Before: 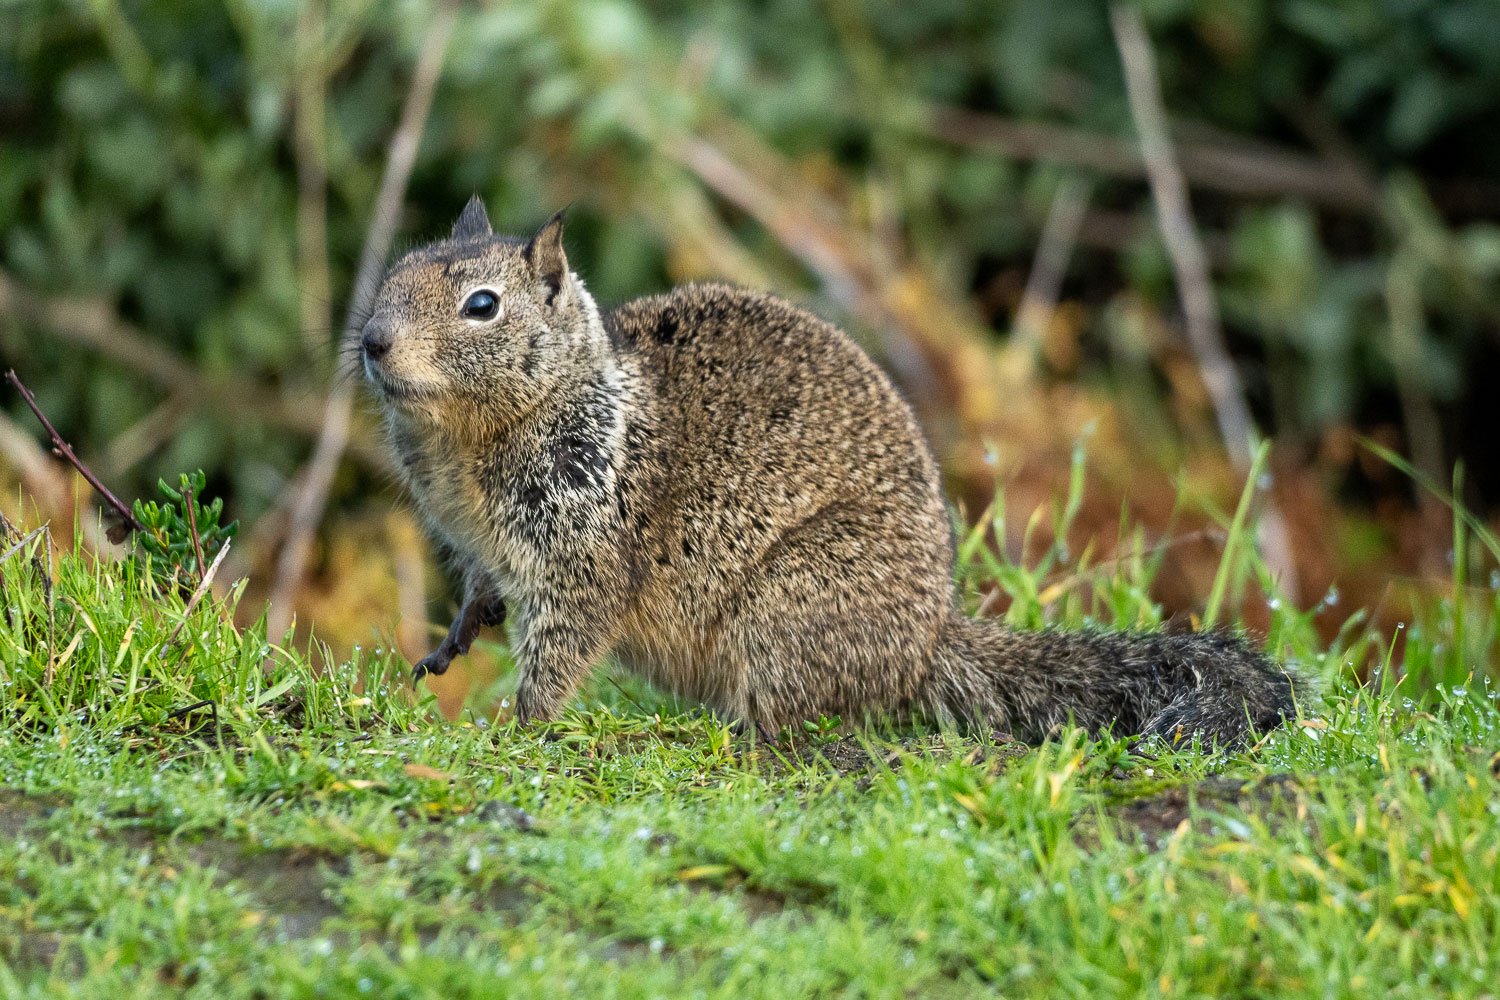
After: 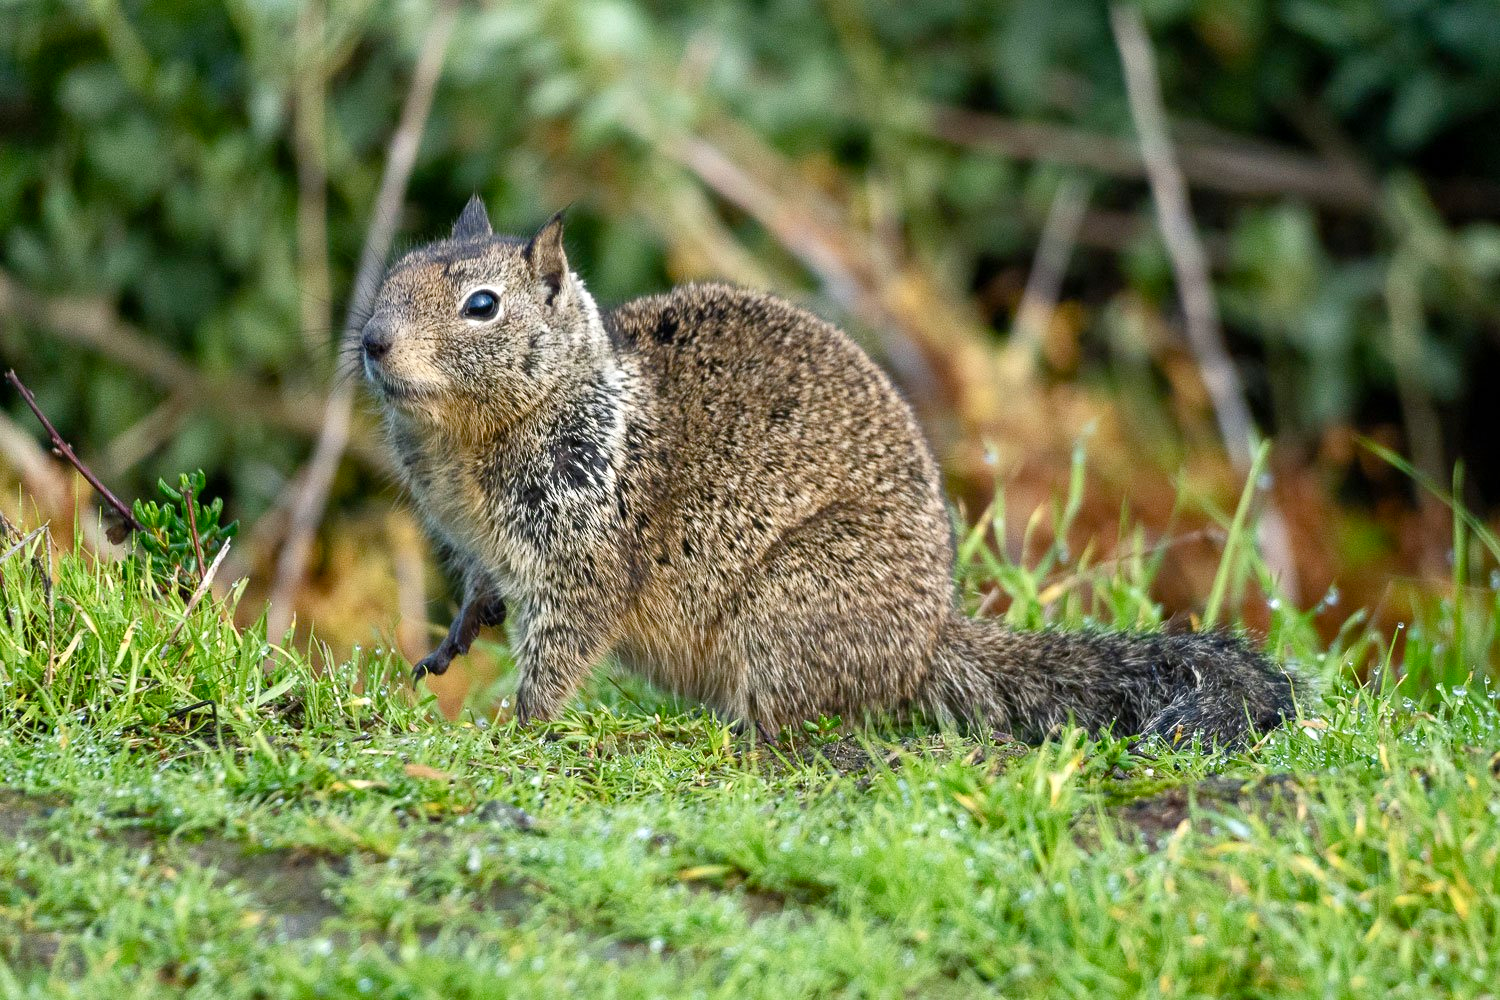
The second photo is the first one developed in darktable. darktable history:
exposure: exposure 0.202 EV, compensate exposure bias true, compensate highlight preservation false
color balance rgb: power › chroma 0.488%, power › hue 258.85°, perceptual saturation grading › global saturation 13.715%, perceptual saturation grading › highlights -25.011%, perceptual saturation grading › shadows 24.915%
